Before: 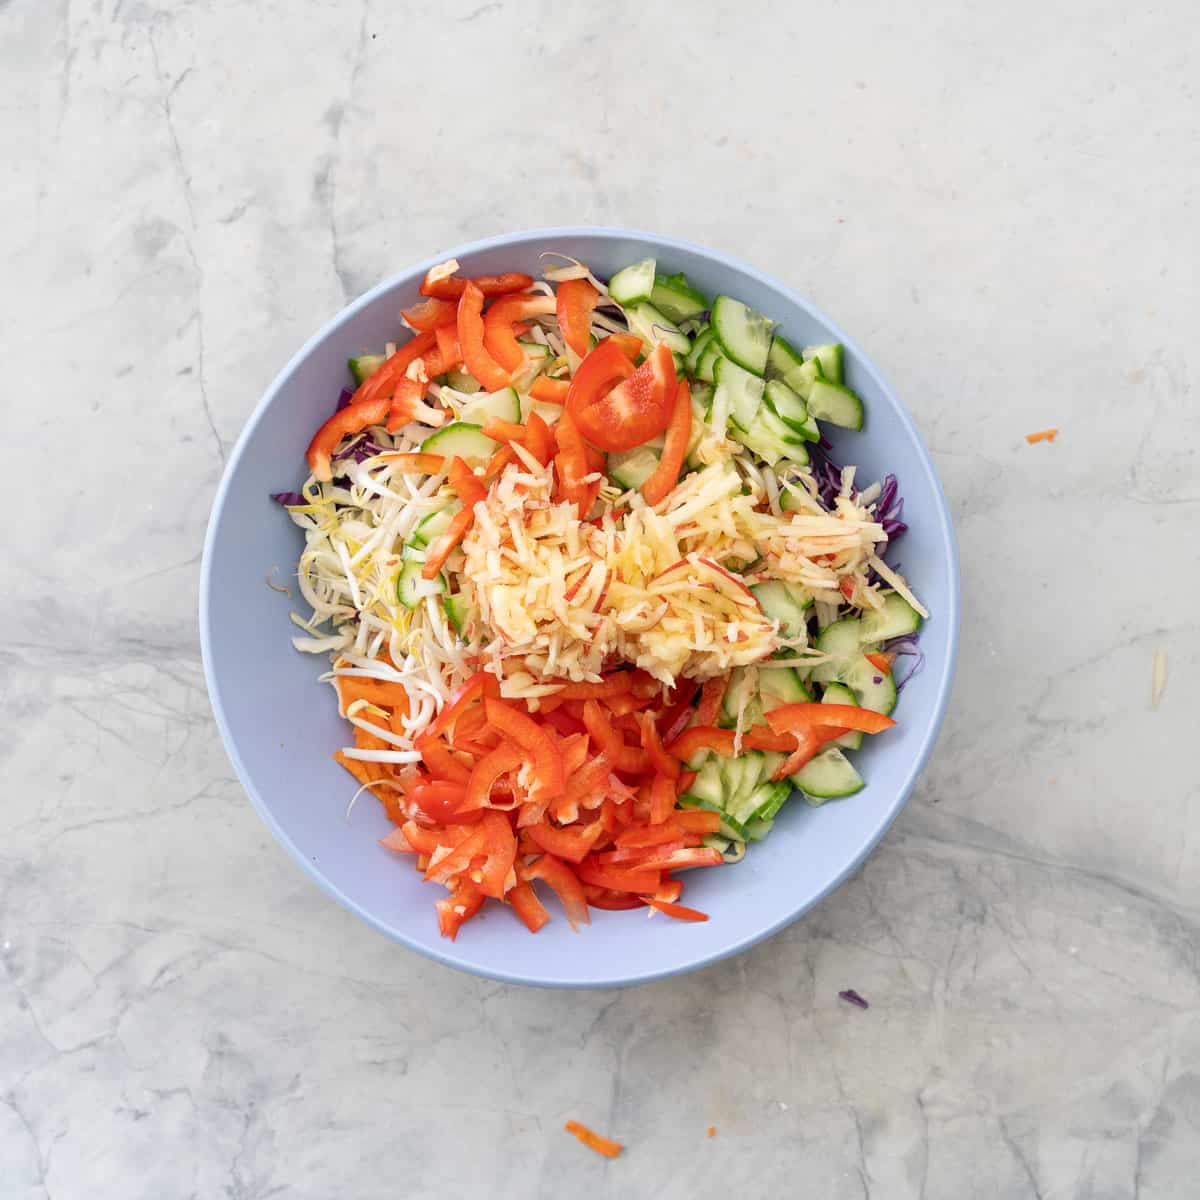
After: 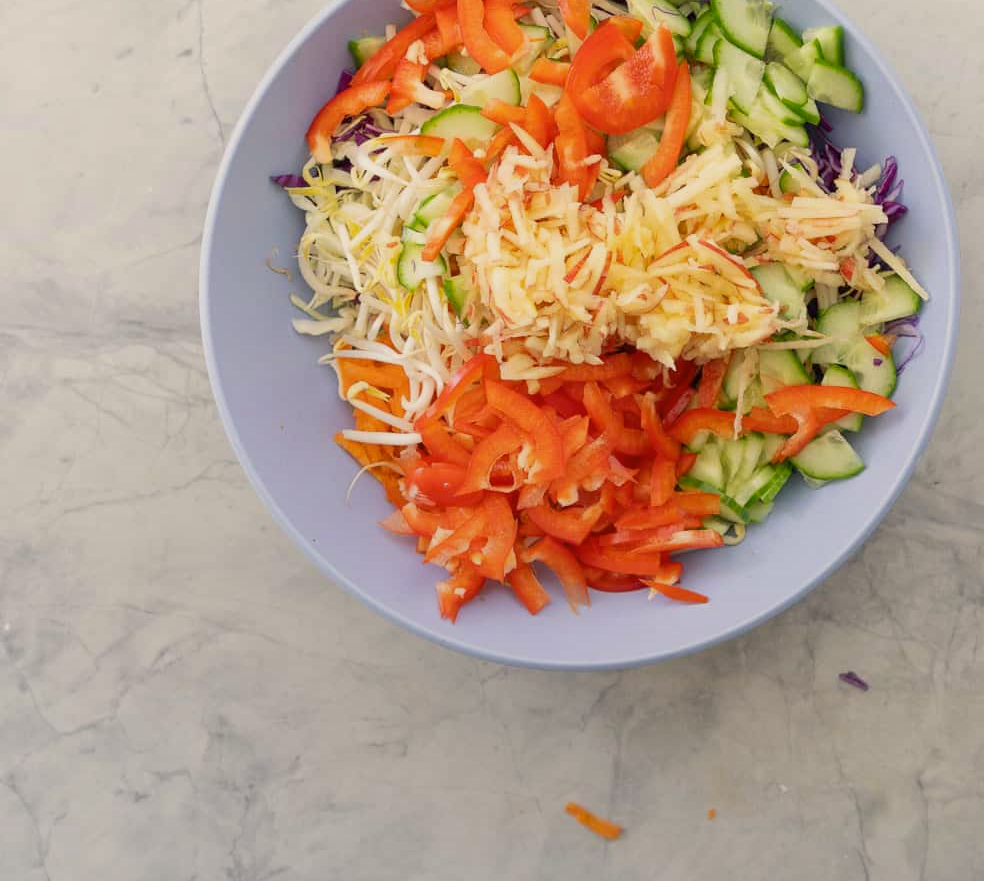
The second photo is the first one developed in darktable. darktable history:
graduated density: rotation -180°, offset 27.42
color correction: highlights a* 1.39, highlights b* 17.83
color calibration: illuminant as shot in camera, x 0.358, y 0.373, temperature 4628.91 K
exposure: exposure -0.01 EV, compensate highlight preservation false
color balance rgb: perceptual saturation grading › global saturation -0.31%, global vibrance -8%, contrast -13%, saturation formula JzAzBz (2021)
crop: top 26.531%, right 17.959%
